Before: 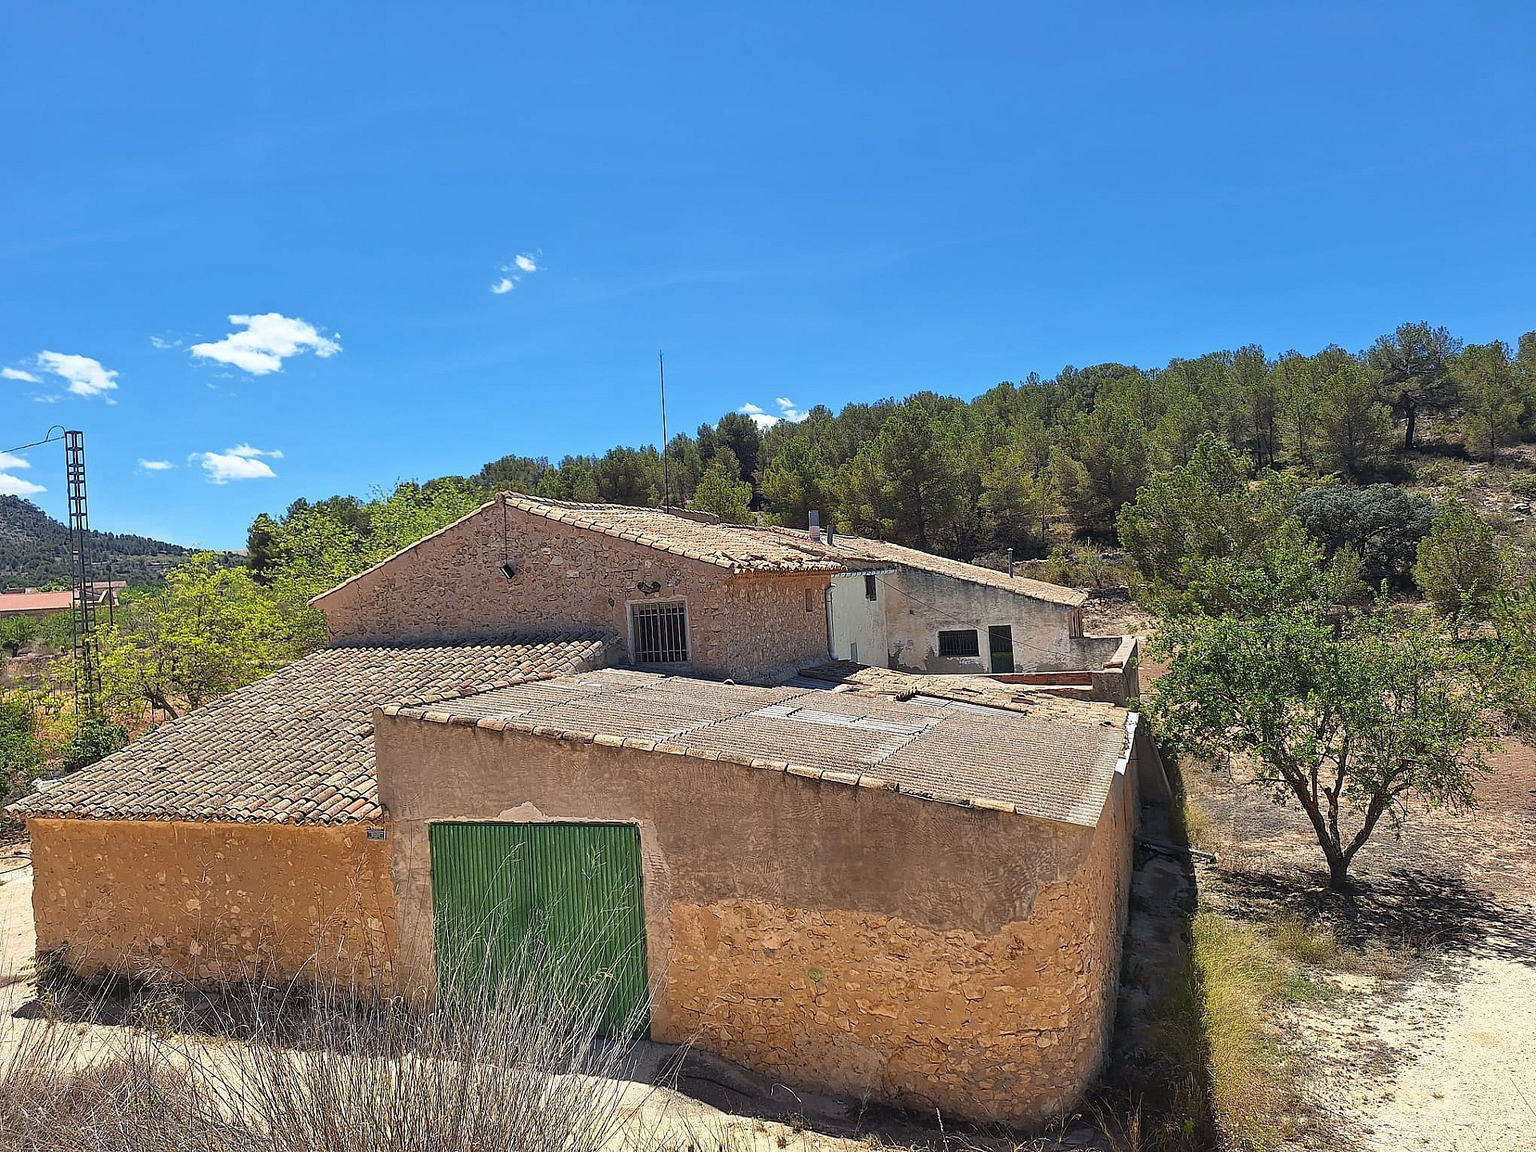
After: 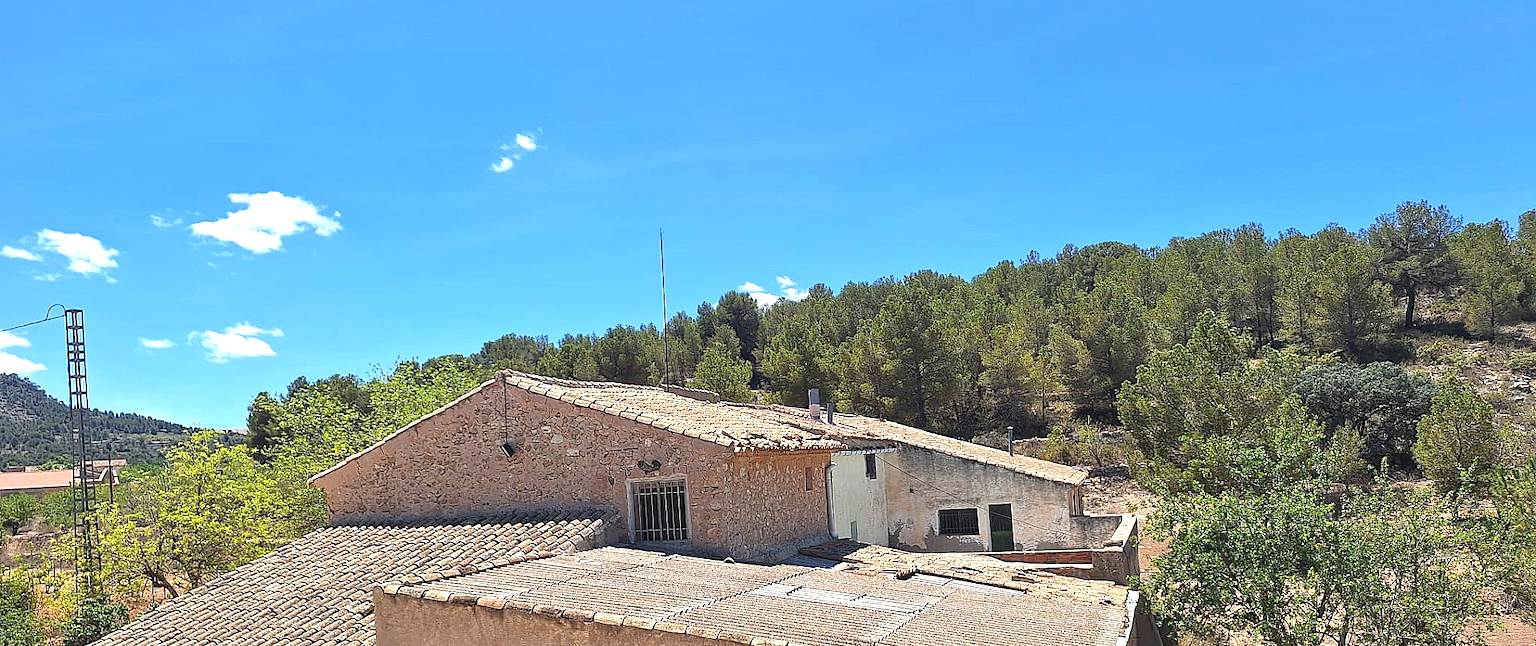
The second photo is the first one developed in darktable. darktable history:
exposure: exposure 0.523 EV, compensate highlight preservation false
crop and rotate: top 10.601%, bottom 33.247%
